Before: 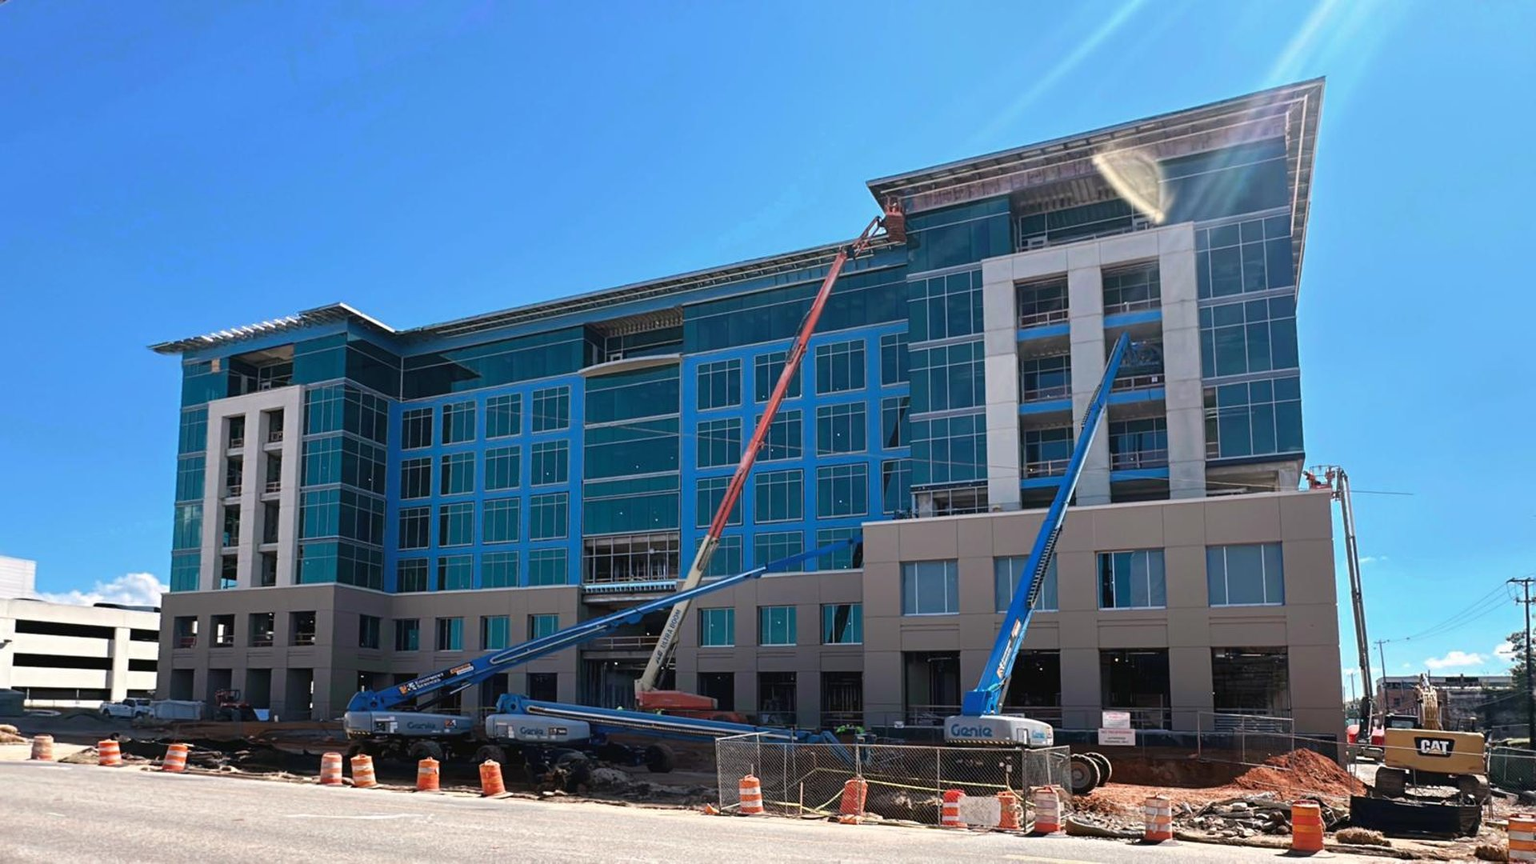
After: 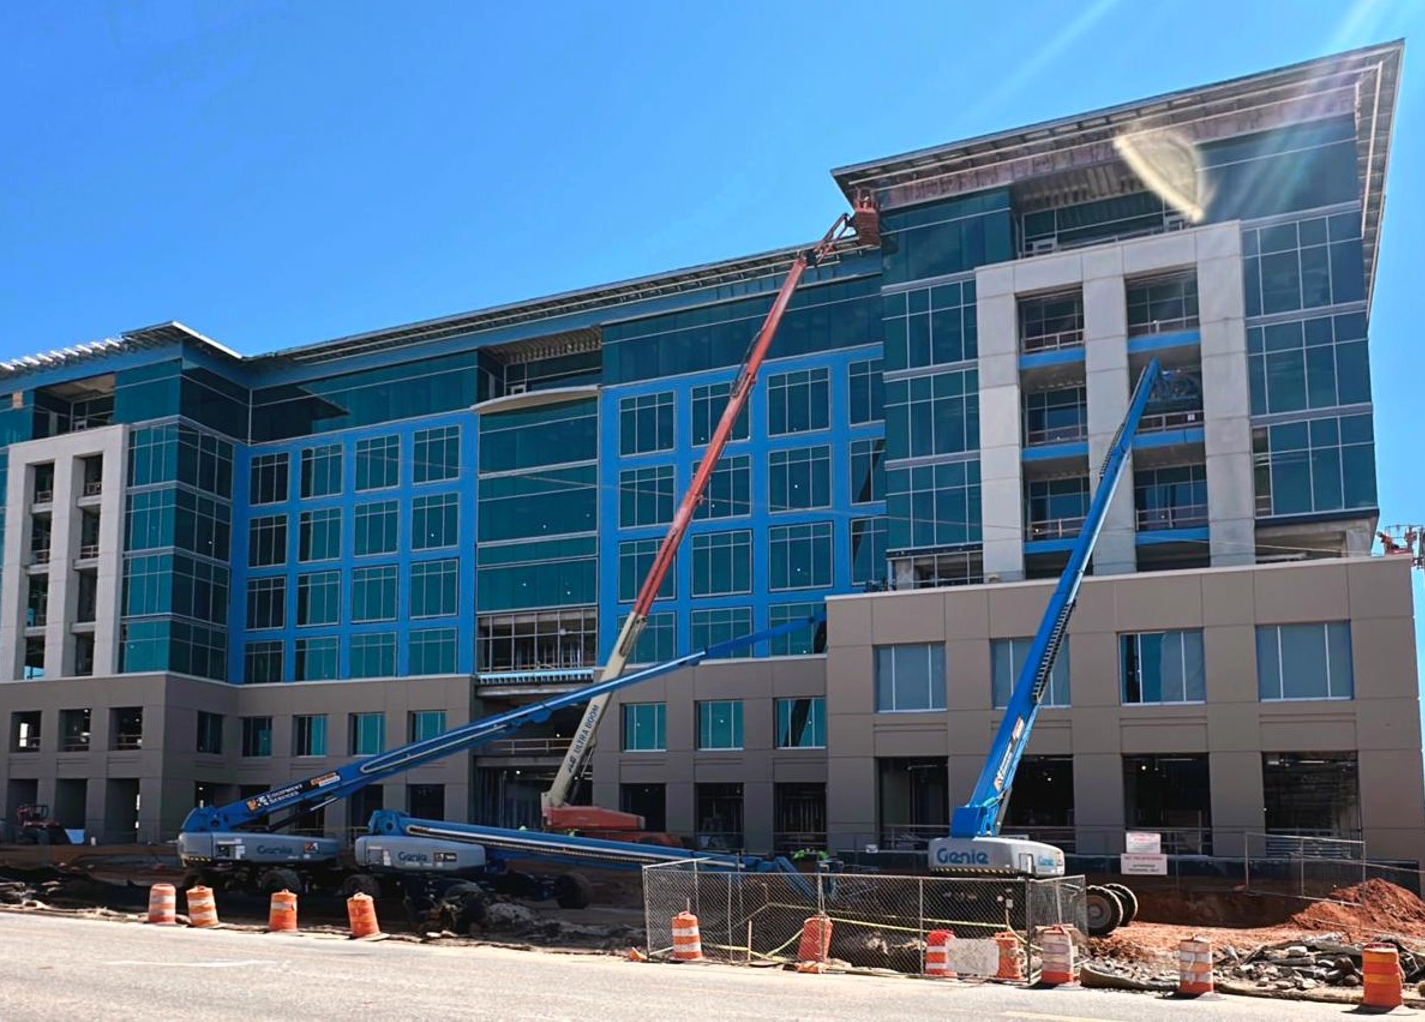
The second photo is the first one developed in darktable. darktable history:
contrast brightness saturation: contrast 0.099, brightness 0.02, saturation 0.024
crop and rotate: left 13.16%, top 5.361%, right 12.6%
